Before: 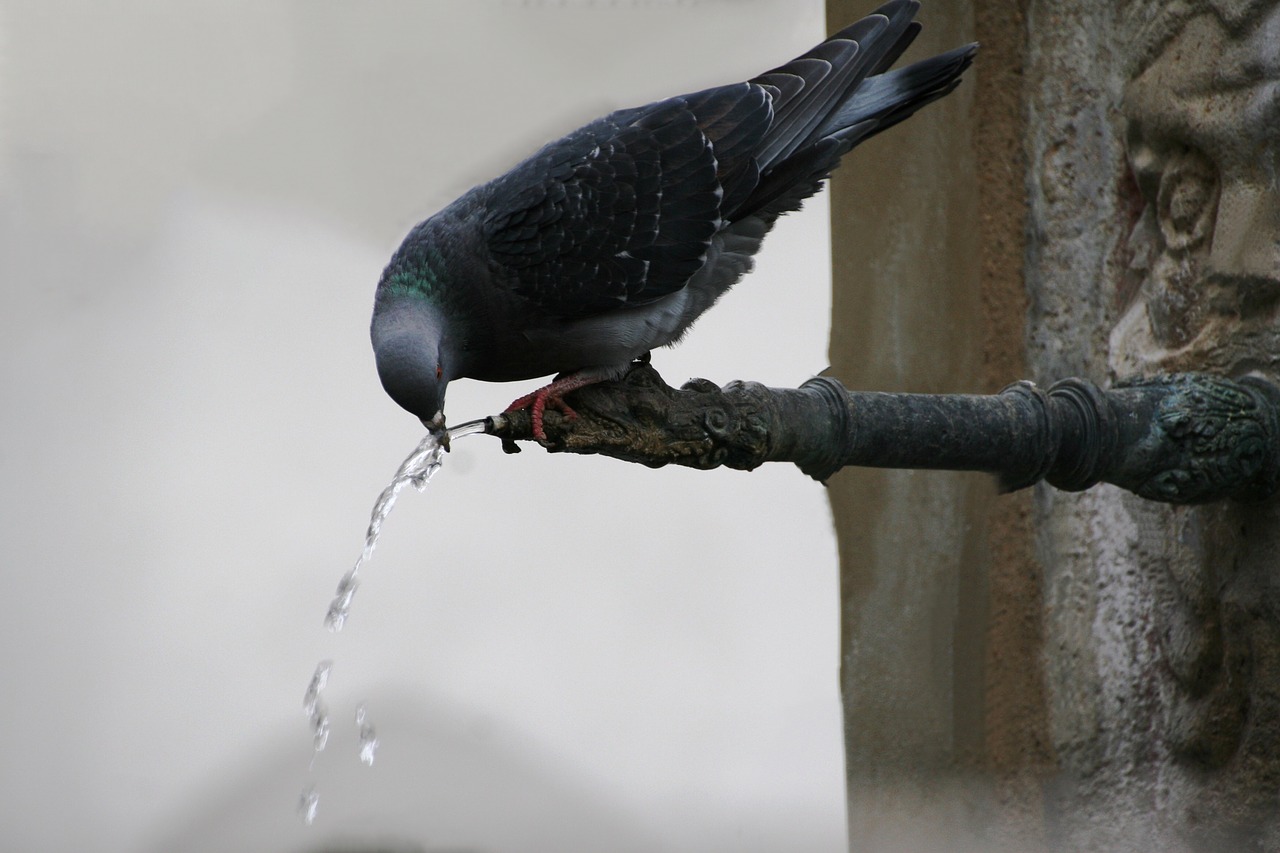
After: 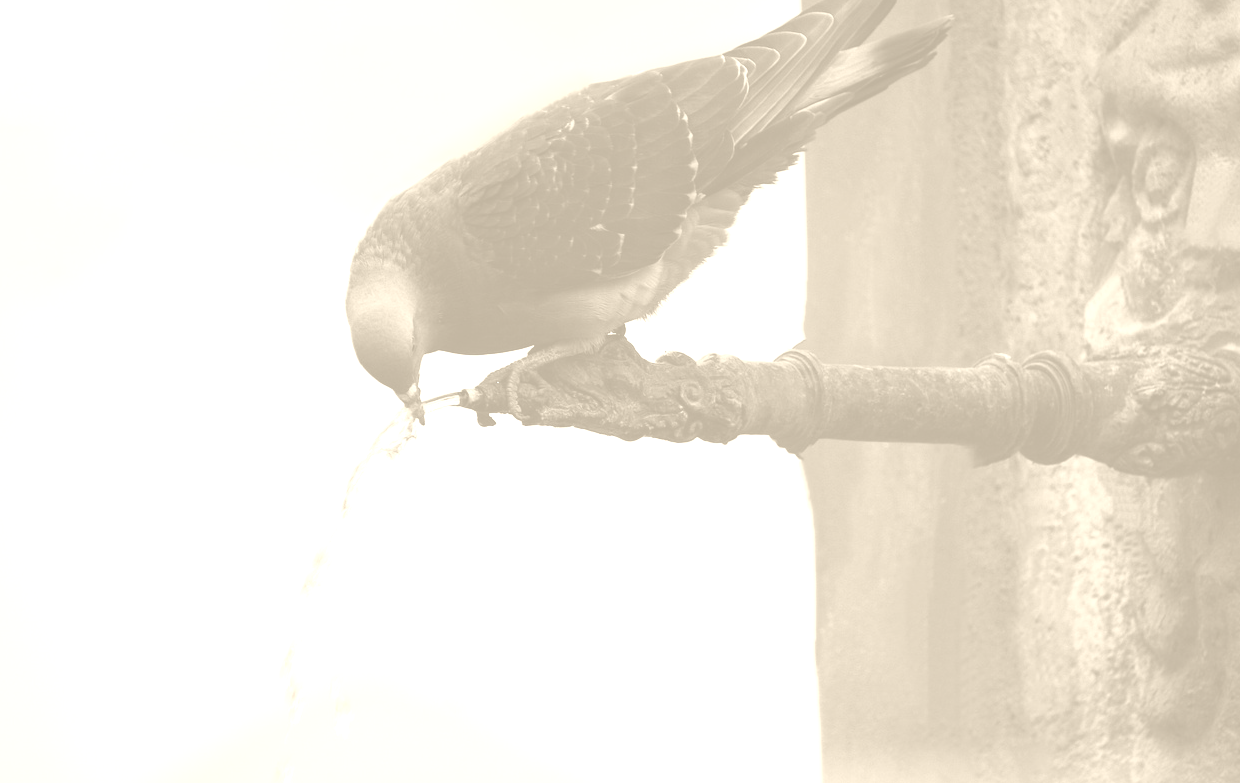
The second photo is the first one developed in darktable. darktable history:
crop: left 1.964%, top 3.251%, right 1.122%, bottom 4.933%
white balance: red 0.976, blue 1.04
color balance: lift [1.007, 1, 1, 1], gamma [1.097, 1, 1, 1]
colorize: hue 36°, saturation 71%, lightness 80.79%
